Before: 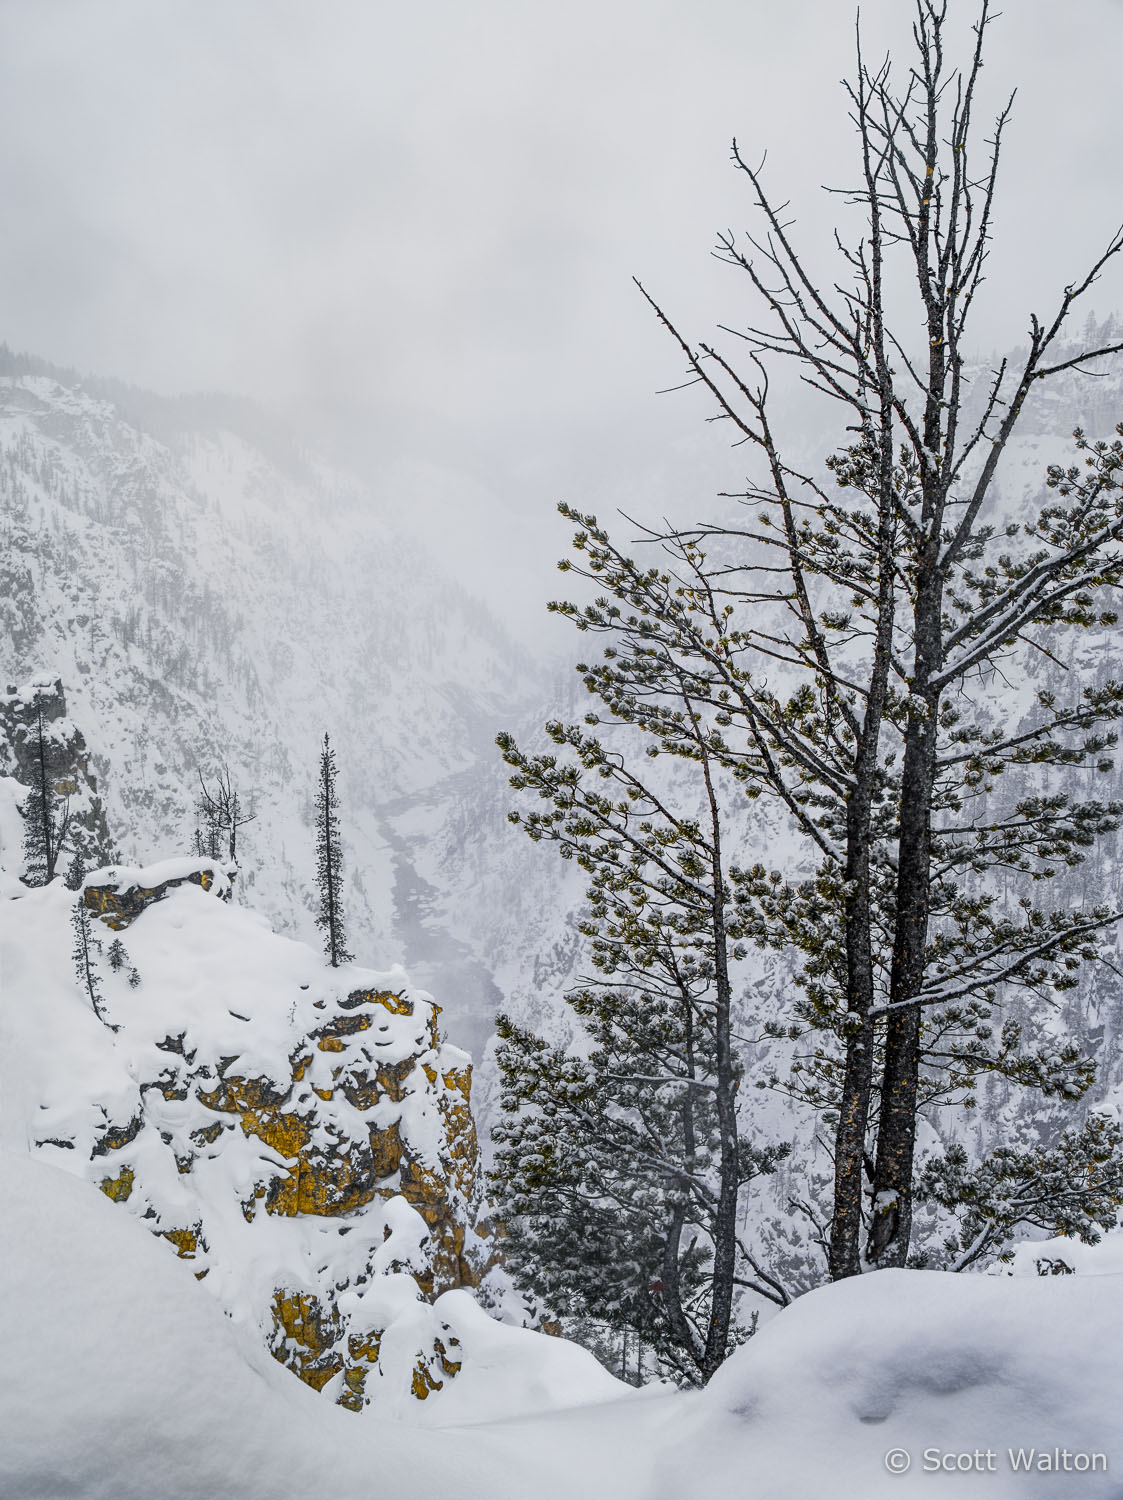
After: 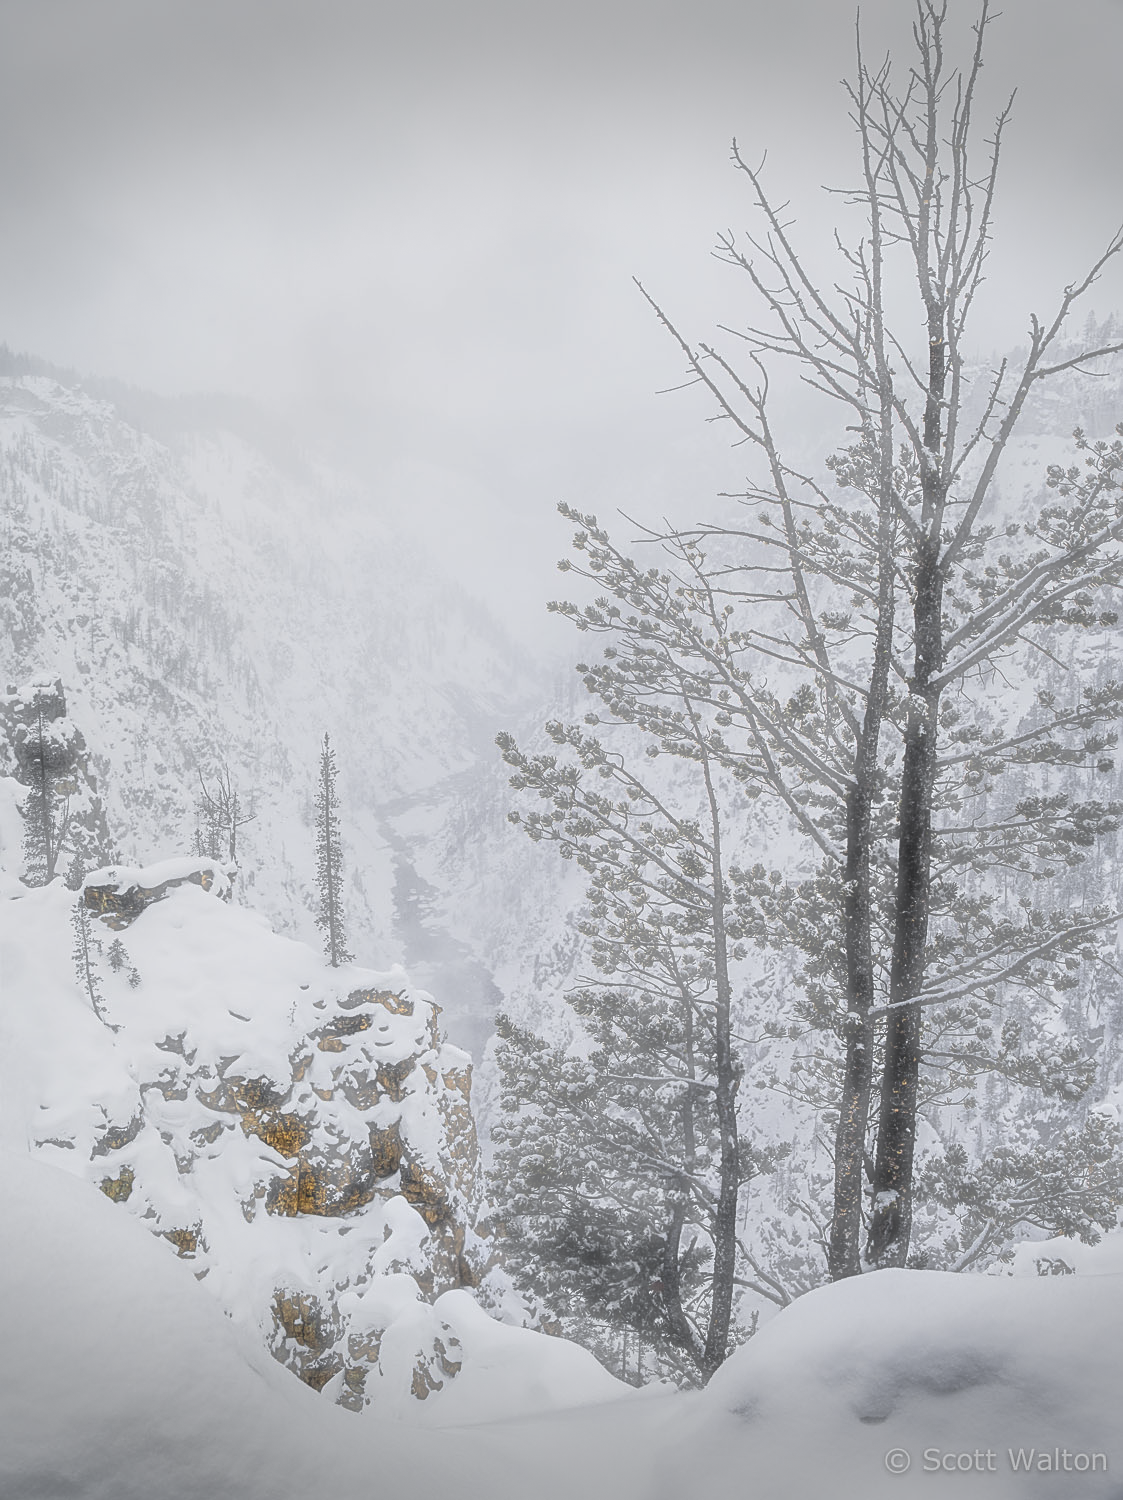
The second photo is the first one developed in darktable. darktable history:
sharpen: on, module defaults
local contrast: on, module defaults
haze removal: strength -0.9, distance 0.225, compatibility mode true, adaptive false
vignetting: fall-off start 100%, brightness -0.406, saturation -0.3, width/height ratio 1.324, dithering 8-bit output, unbound false
